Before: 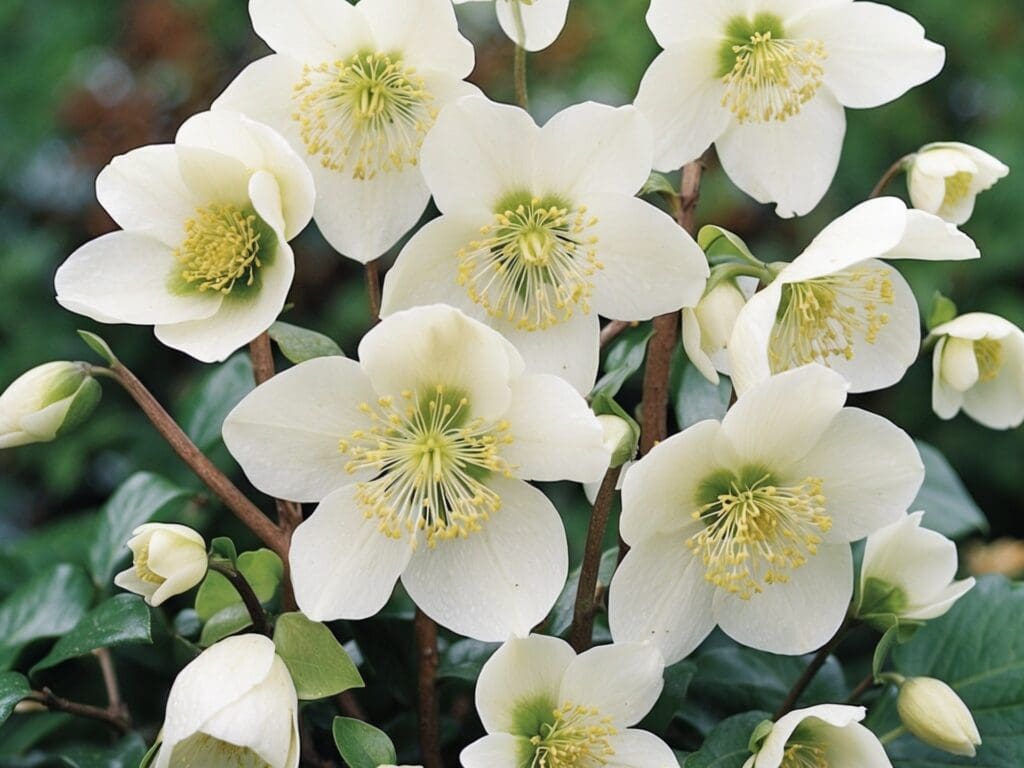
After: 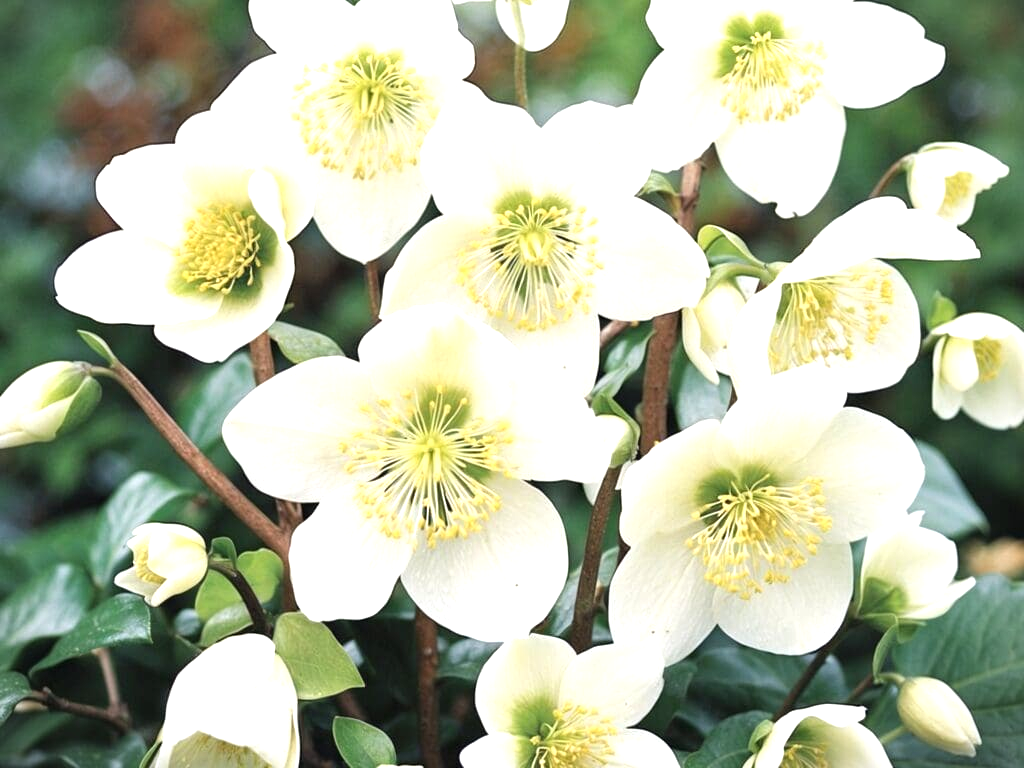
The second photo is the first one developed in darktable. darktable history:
exposure: black level correction 0, exposure 0.9 EV, compensate highlight preservation false
vignetting: fall-off start 92.6%, brightness -0.52, saturation -0.51, center (-0.012, 0)
